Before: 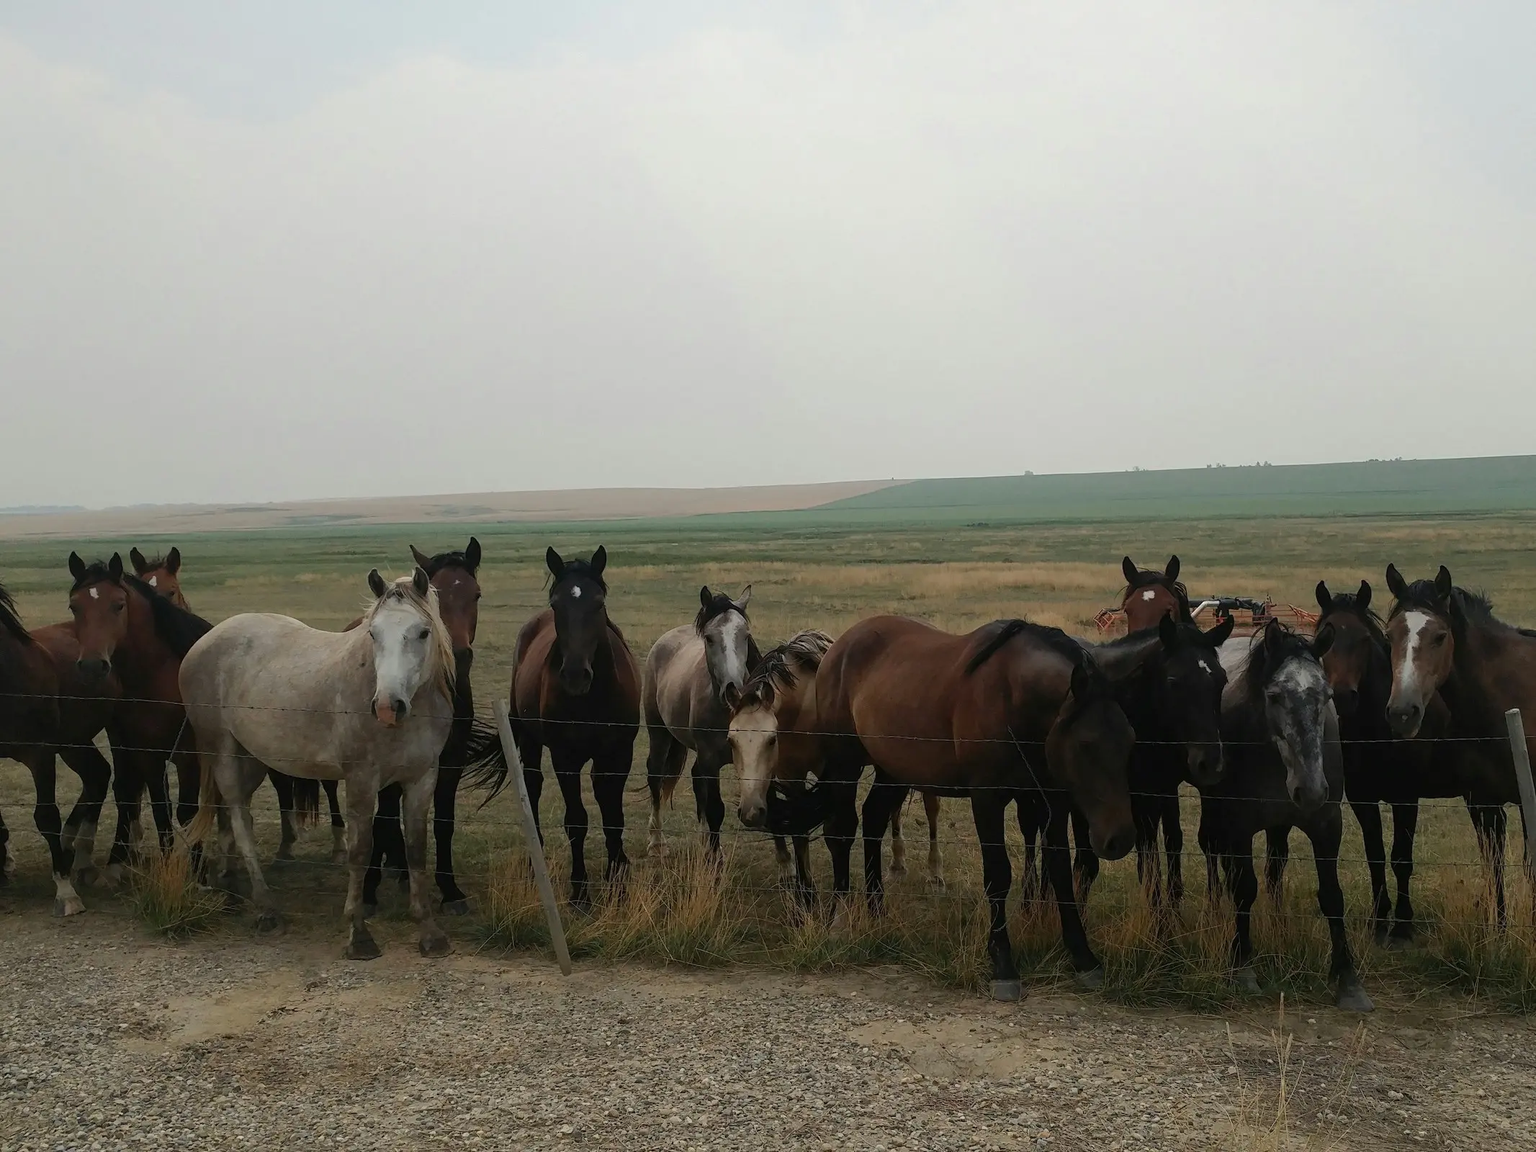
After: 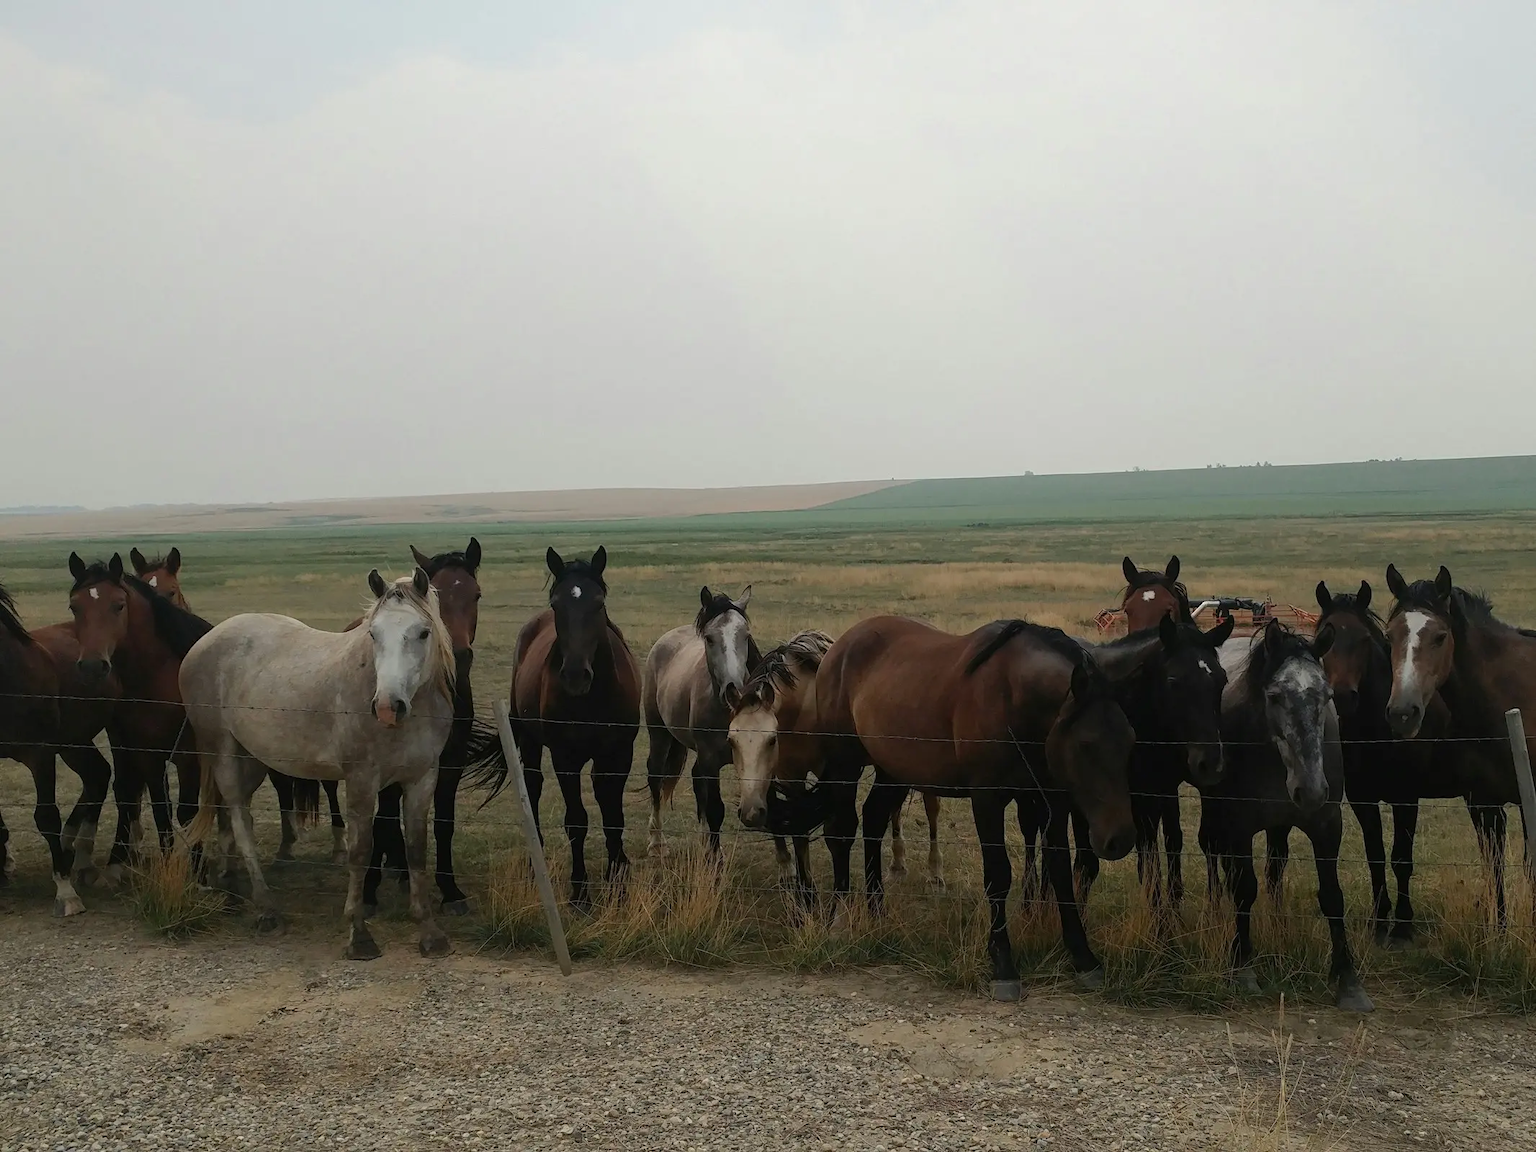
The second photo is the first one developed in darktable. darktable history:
color correction: highlights b* -0.057
